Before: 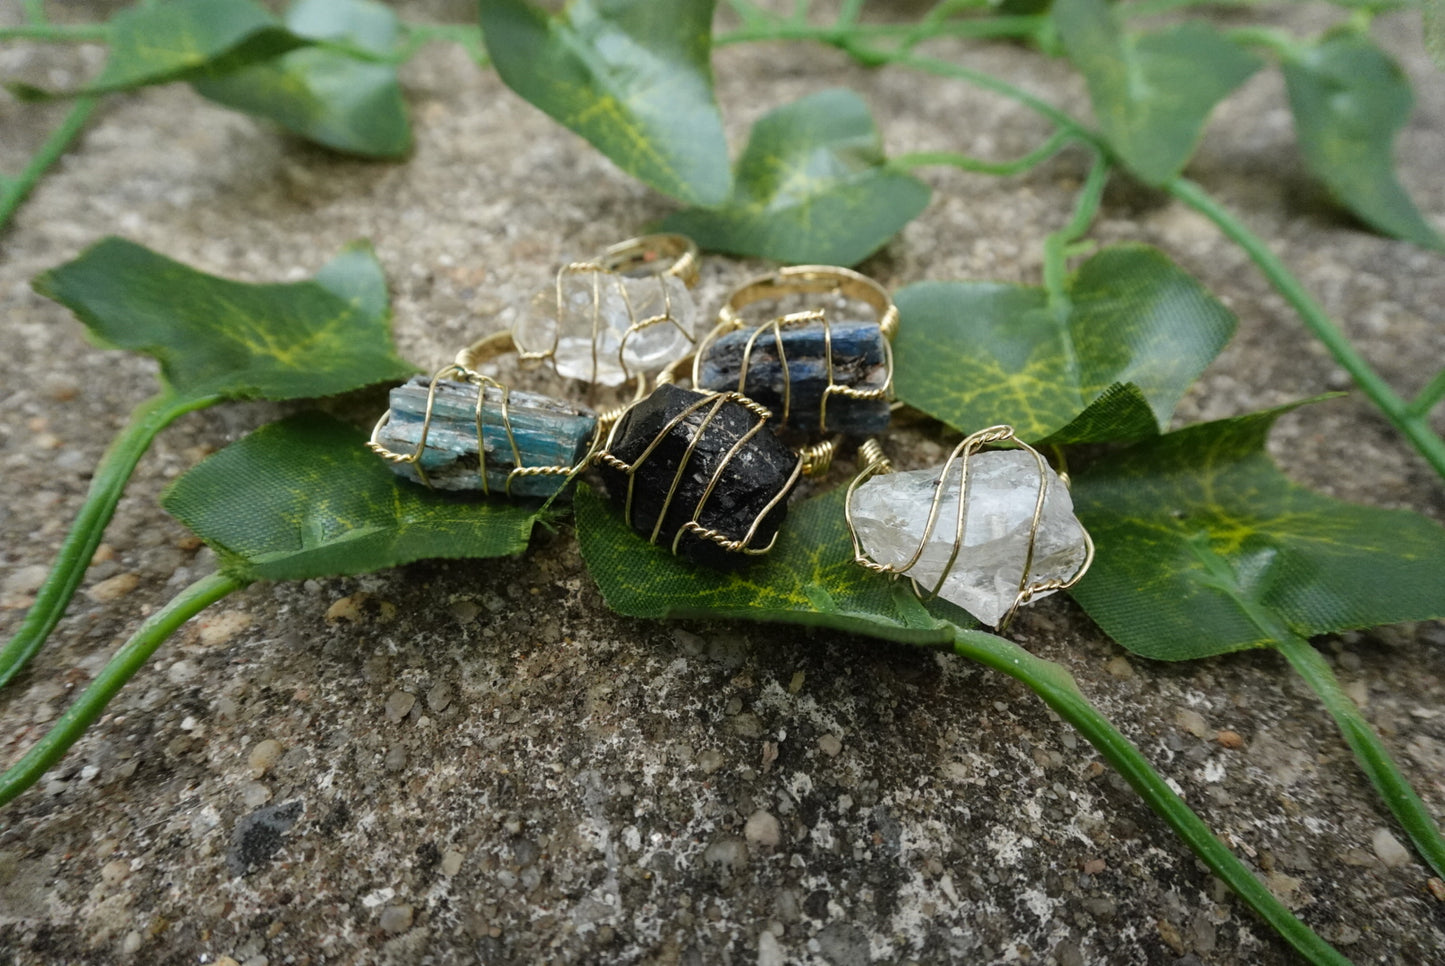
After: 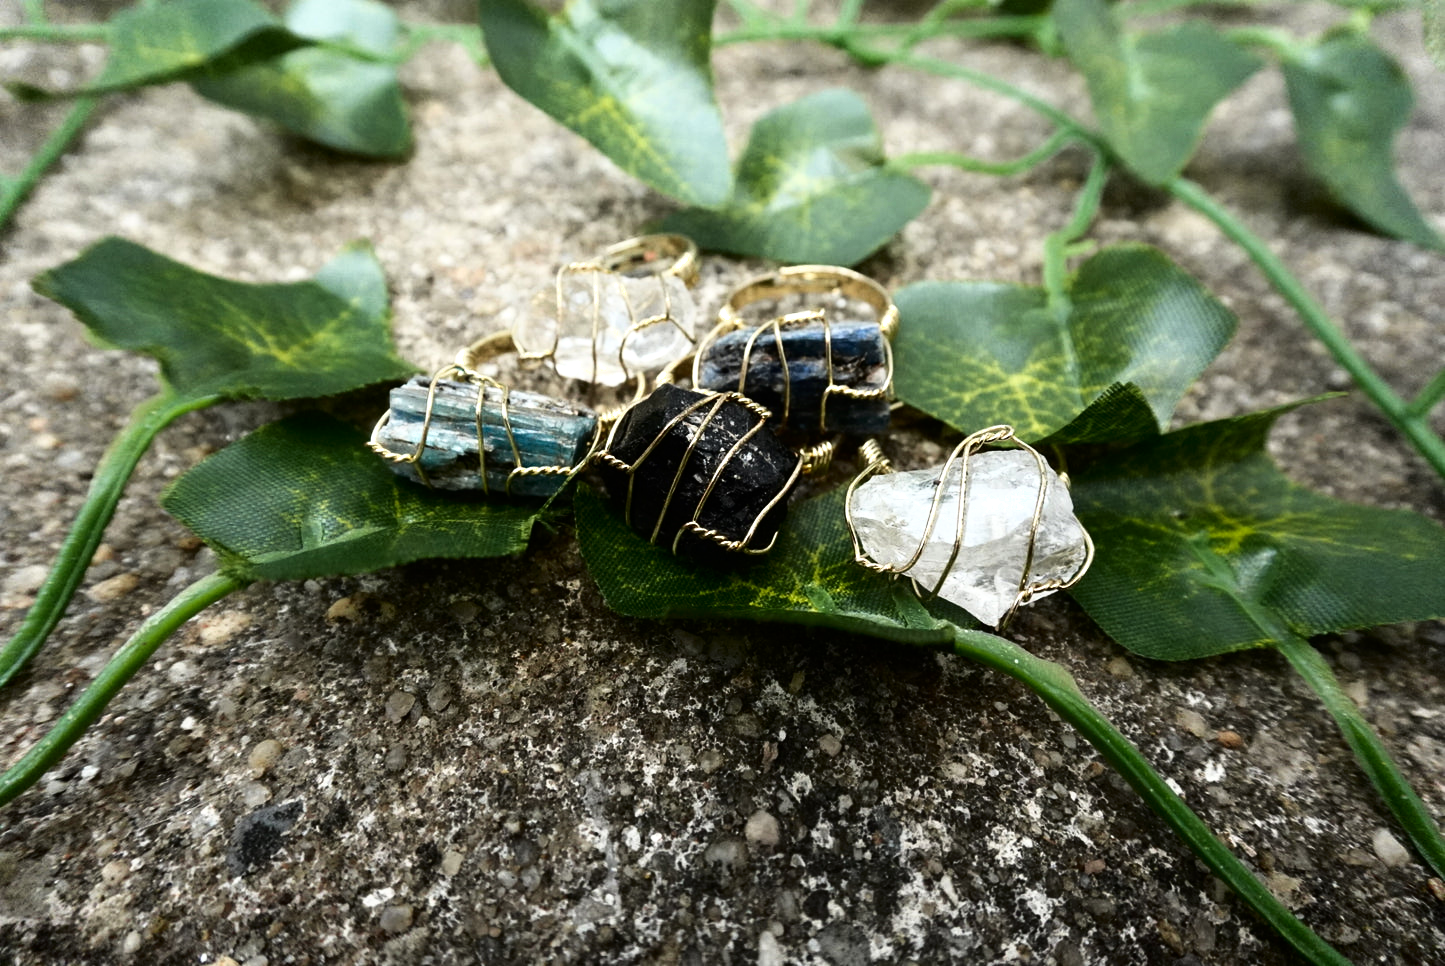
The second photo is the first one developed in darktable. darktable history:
tone equalizer: -8 EV -0.75 EV, -7 EV -0.7 EV, -6 EV -0.6 EV, -5 EV -0.4 EV, -3 EV 0.4 EV, -2 EV 0.6 EV, -1 EV 0.7 EV, +0 EV 0.75 EV, edges refinement/feathering 500, mask exposure compensation -1.57 EV, preserve details no
shadows and highlights: shadows -62.32, white point adjustment -5.22, highlights 61.59
